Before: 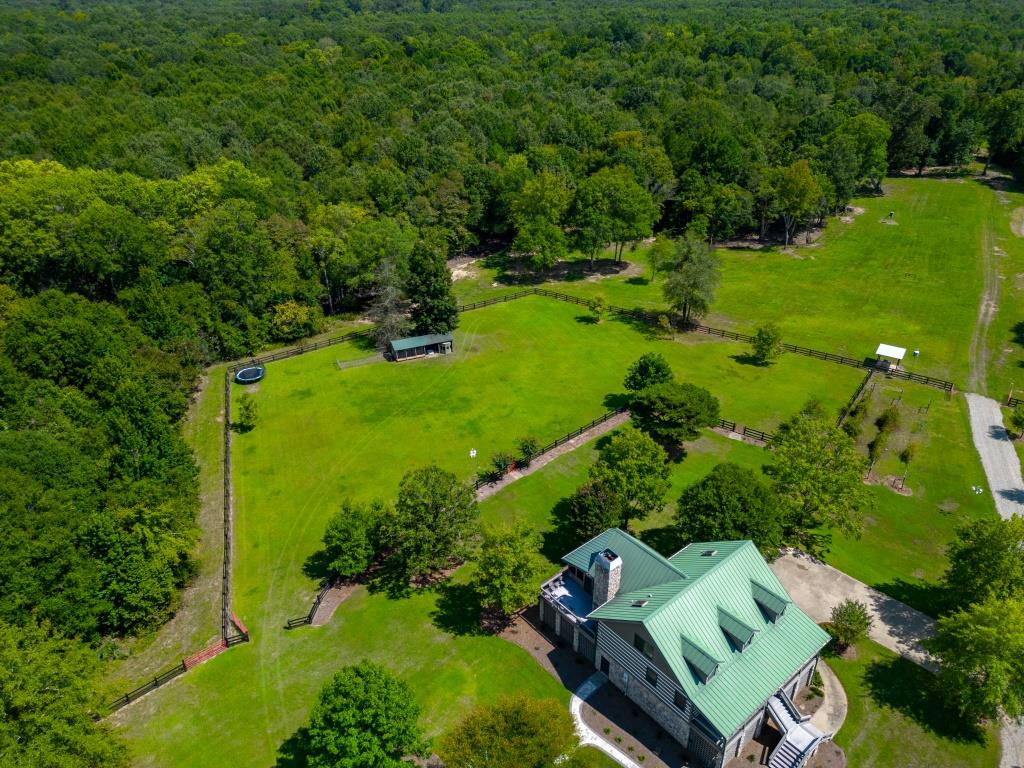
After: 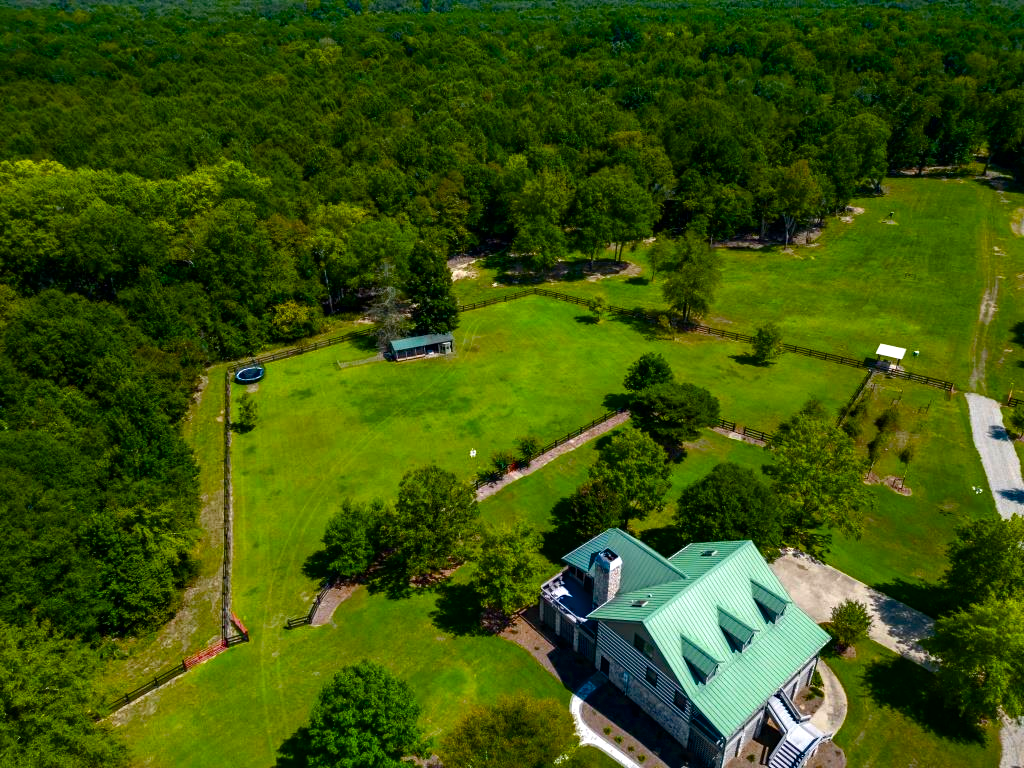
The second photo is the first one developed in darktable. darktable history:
color balance rgb: linear chroma grading › global chroma 15.276%, perceptual saturation grading › global saturation 20%, perceptual saturation grading › highlights -25.772%, perceptual saturation grading › shadows 24.003%, perceptual brilliance grading › global brilliance -17.665%, perceptual brilliance grading › highlights 28.328%, global vibrance 16.29%, saturation formula JzAzBz (2021)
